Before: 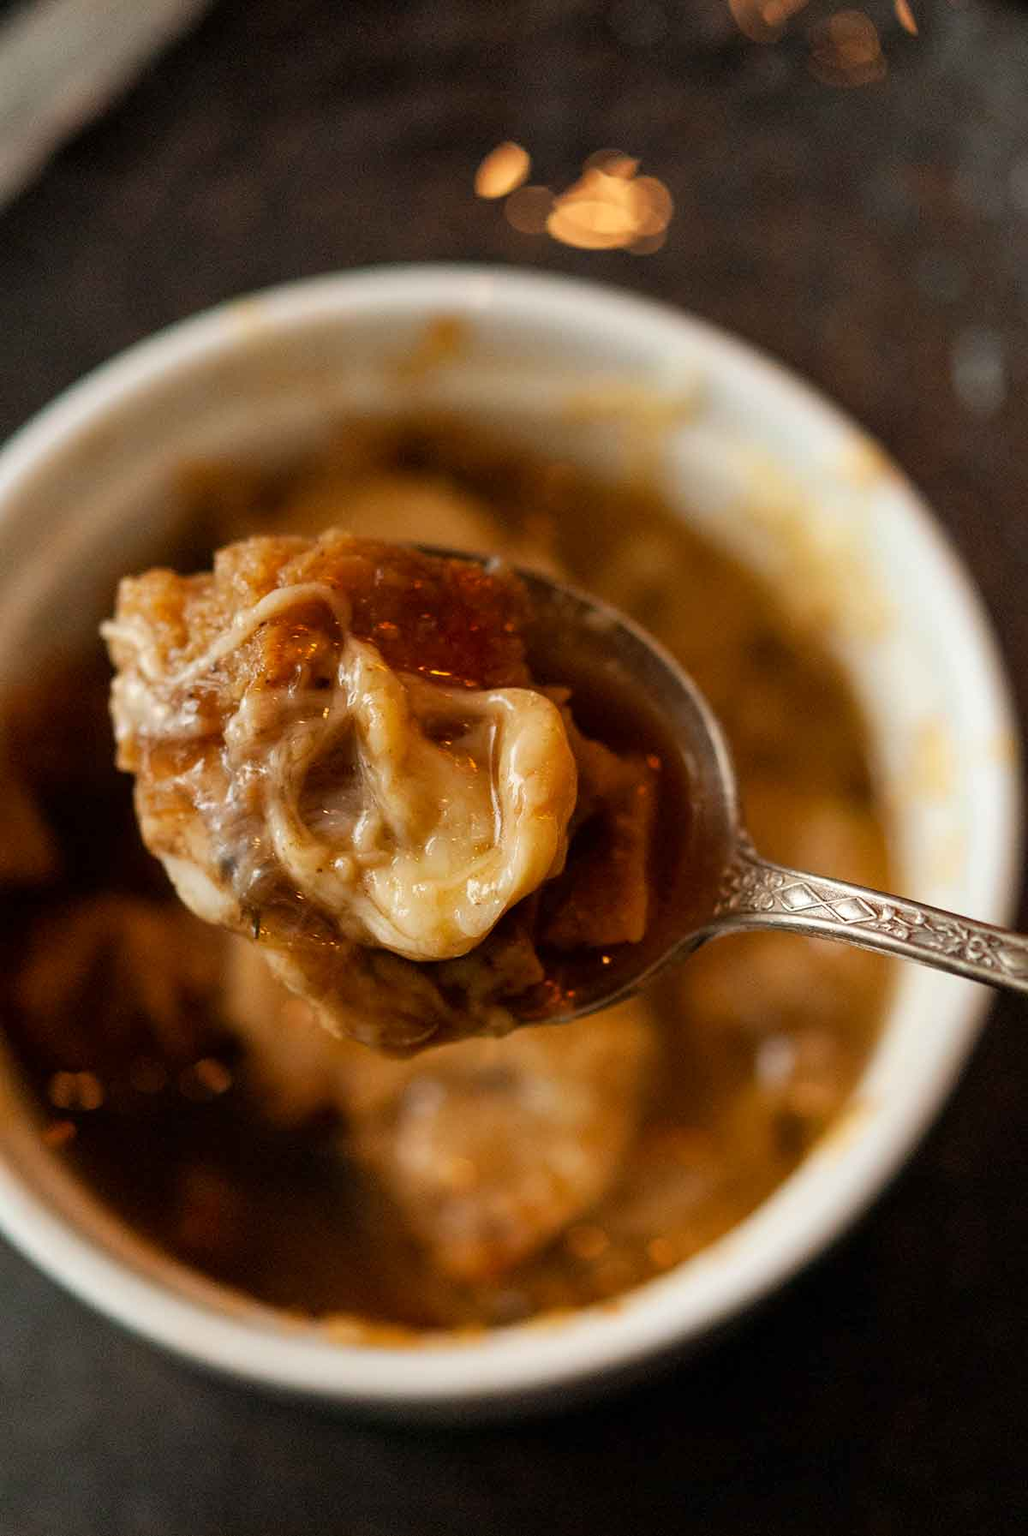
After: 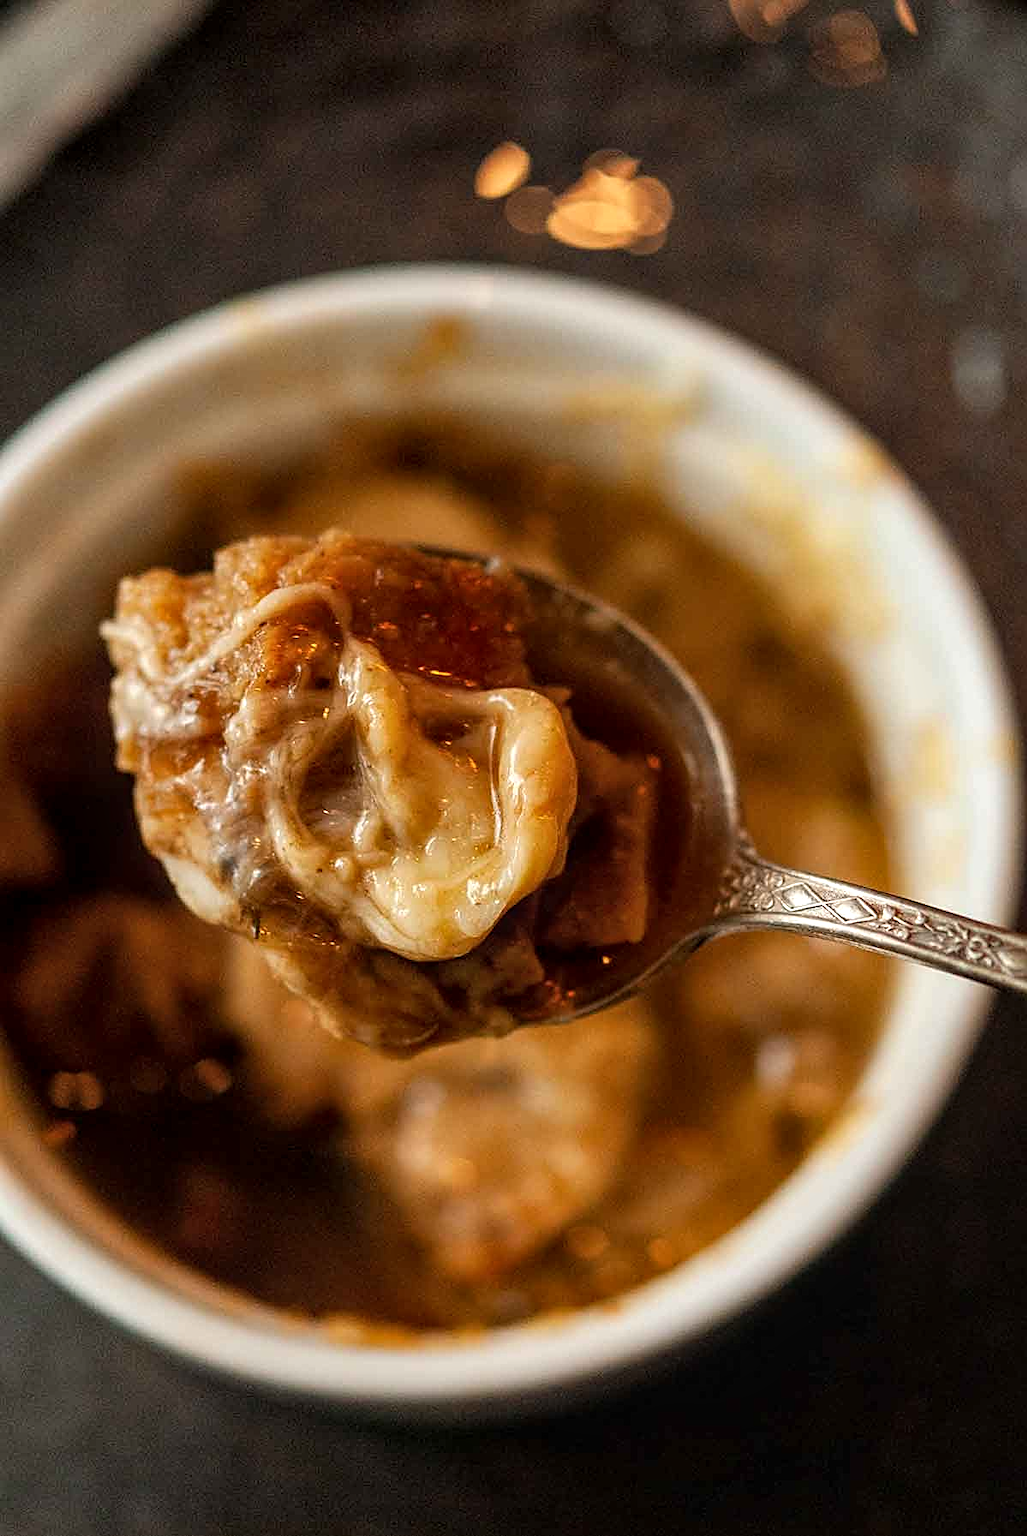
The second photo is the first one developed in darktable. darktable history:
sharpen: on, module defaults
local contrast: on, module defaults
exposure: exposure 0.081 EV, compensate exposure bias true, compensate highlight preservation false
